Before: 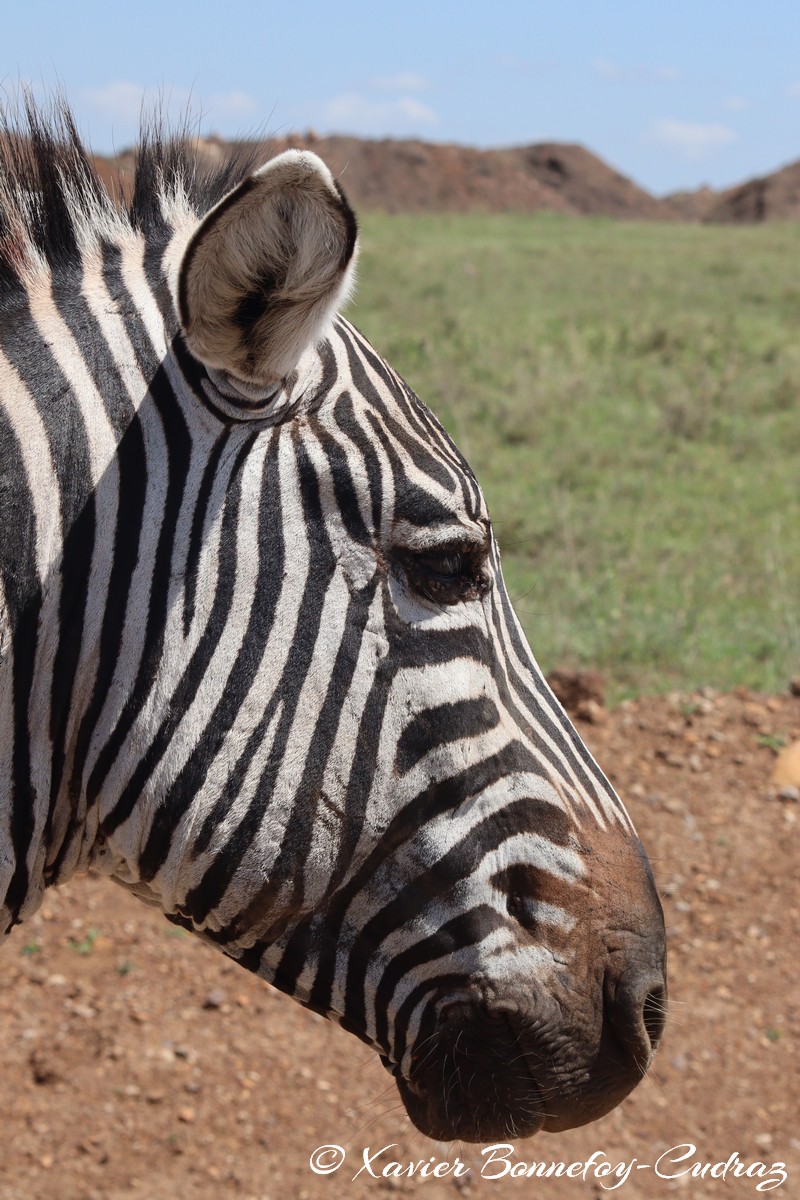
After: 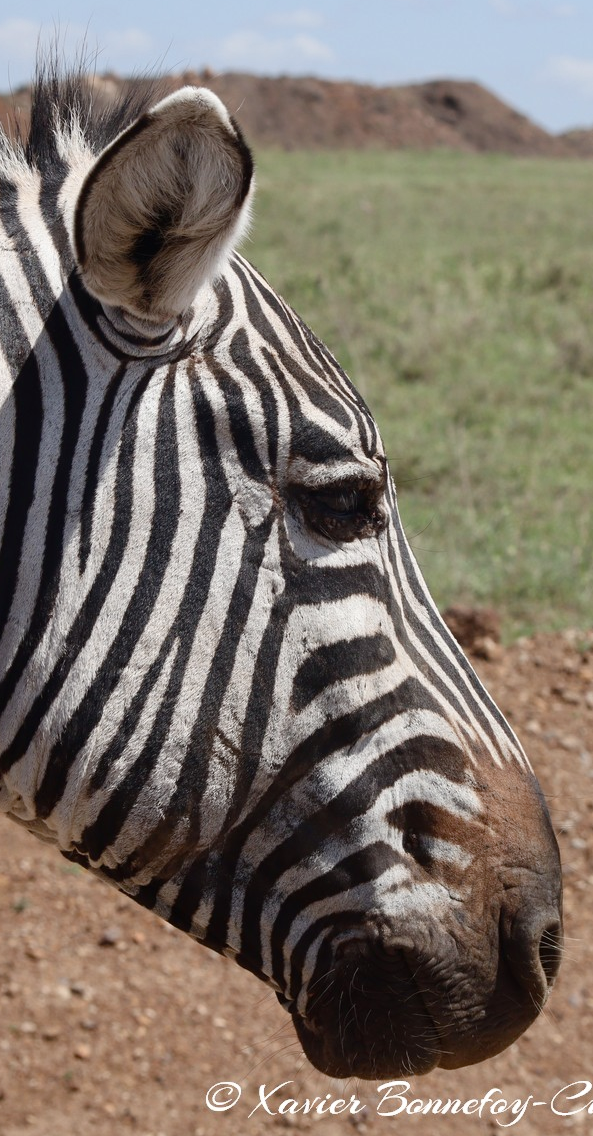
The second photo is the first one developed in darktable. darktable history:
crop and rotate: left 13.15%, top 5.251%, right 12.609%
color balance rgb: perceptual saturation grading › global saturation 20%, perceptual saturation grading › highlights -25%, perceptual saturation grading › shadows 25%
contrast brightness saturation: contrast 0.06, brightness -0.01, saturation -0.23
